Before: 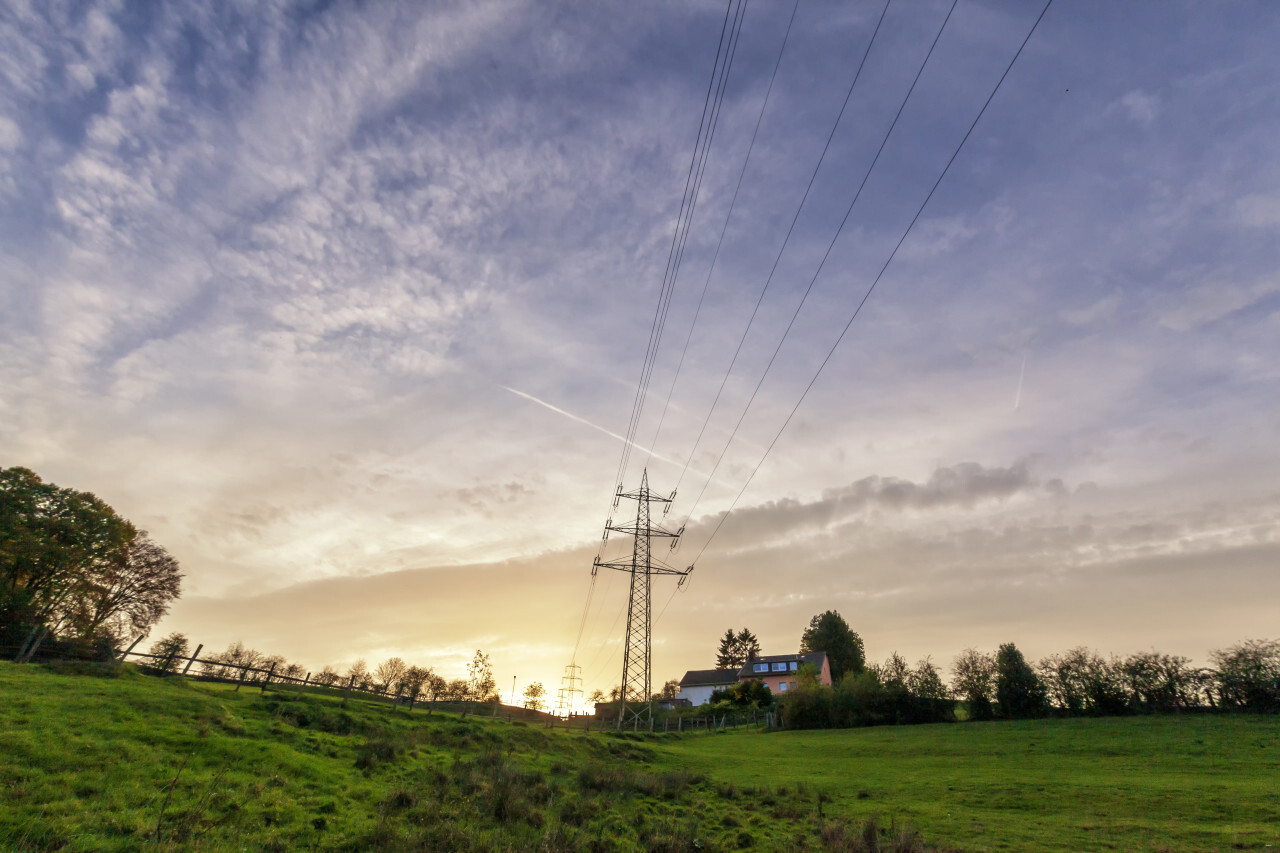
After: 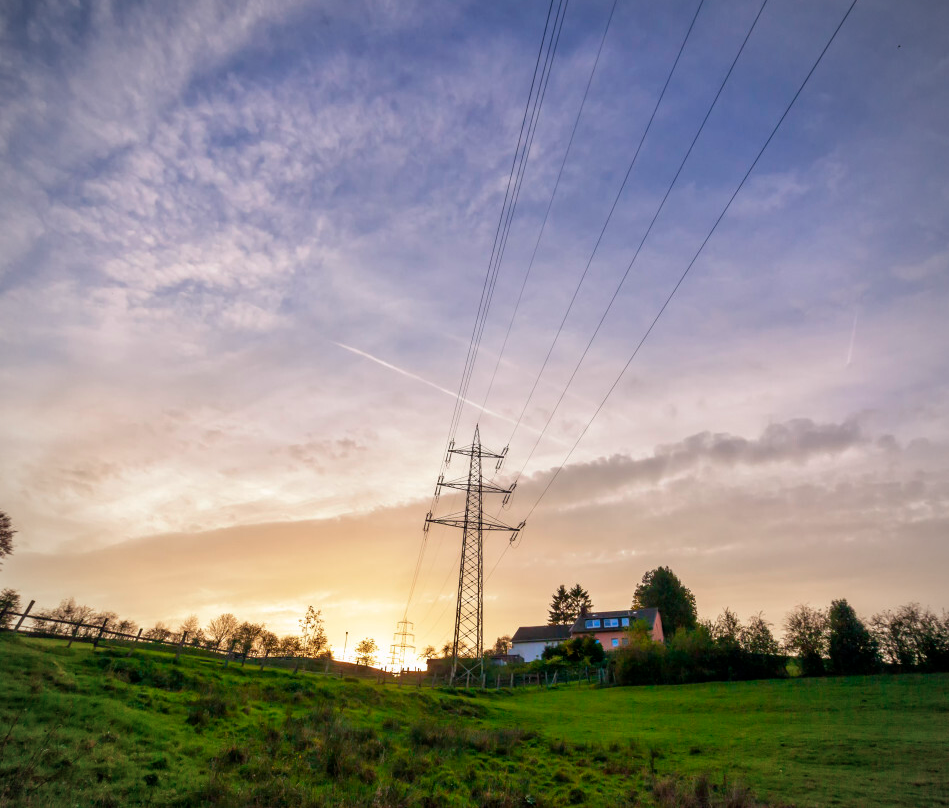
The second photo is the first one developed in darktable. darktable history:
vignetting: fall-off radius 61.15%, unbound false
color balance rgb: highlights gain › chroma 2.079%, highlights gain › hue 73.86°, linear chroma grading › global chroma 14.381%, perceptual saturation grading › global saturation 0.454%
color calibration: illuminant as shot in camera, x 0.358, y 0.373, temperature 4628.91 K
crop and rotate: left 13.169%, top 5.272%, right 12.621%
